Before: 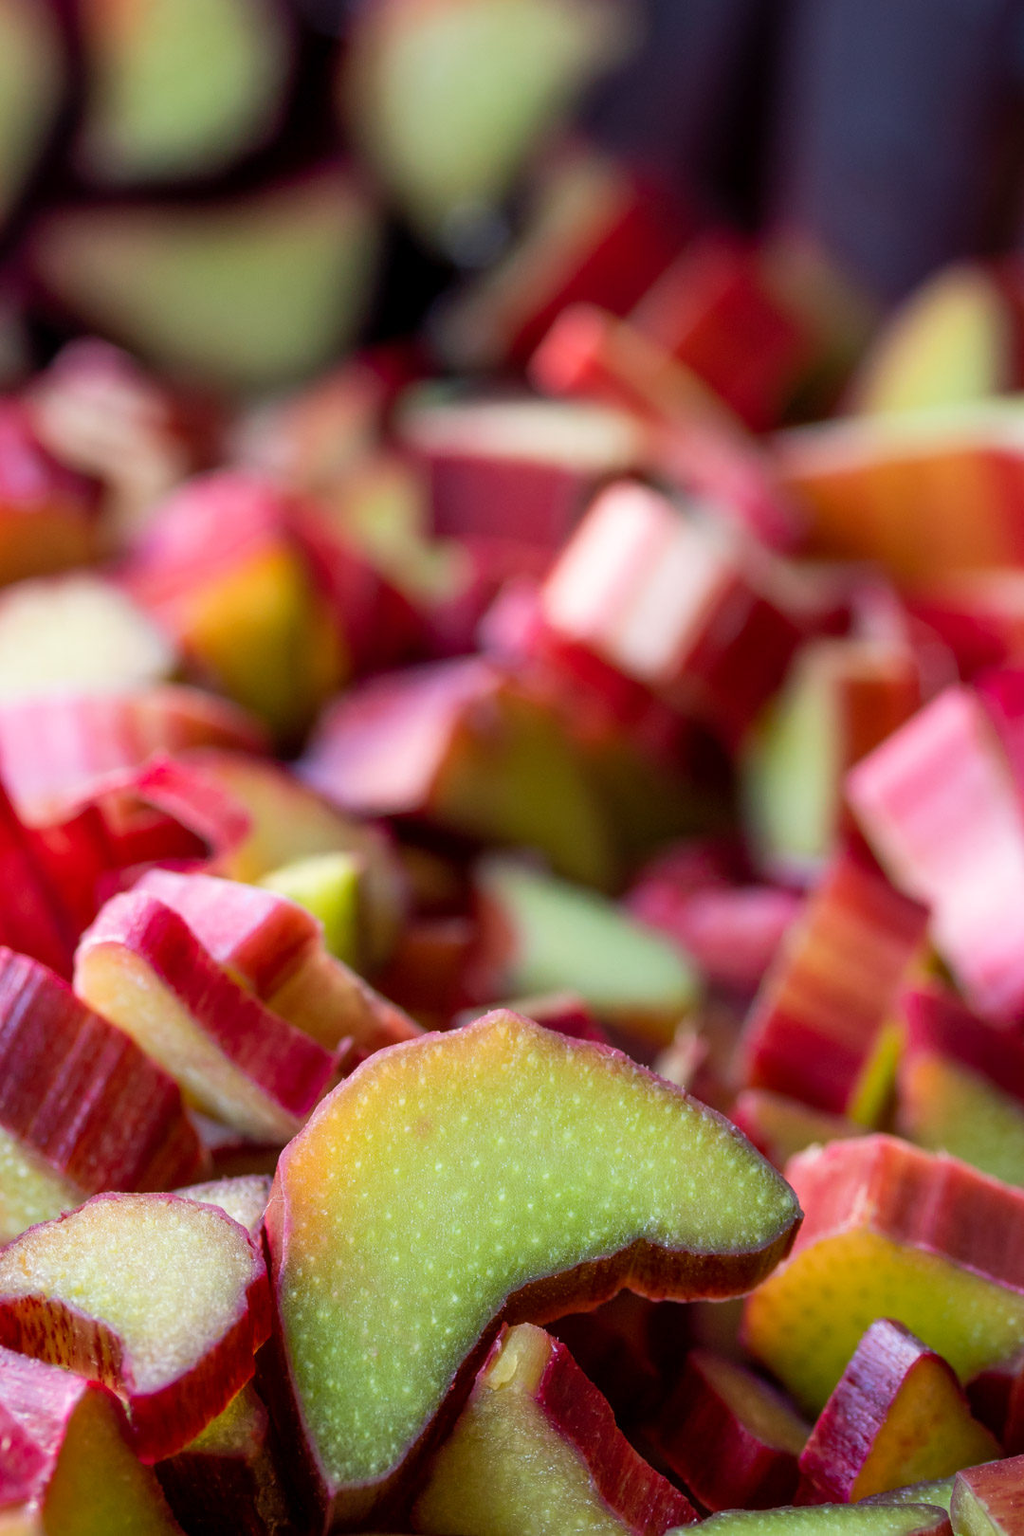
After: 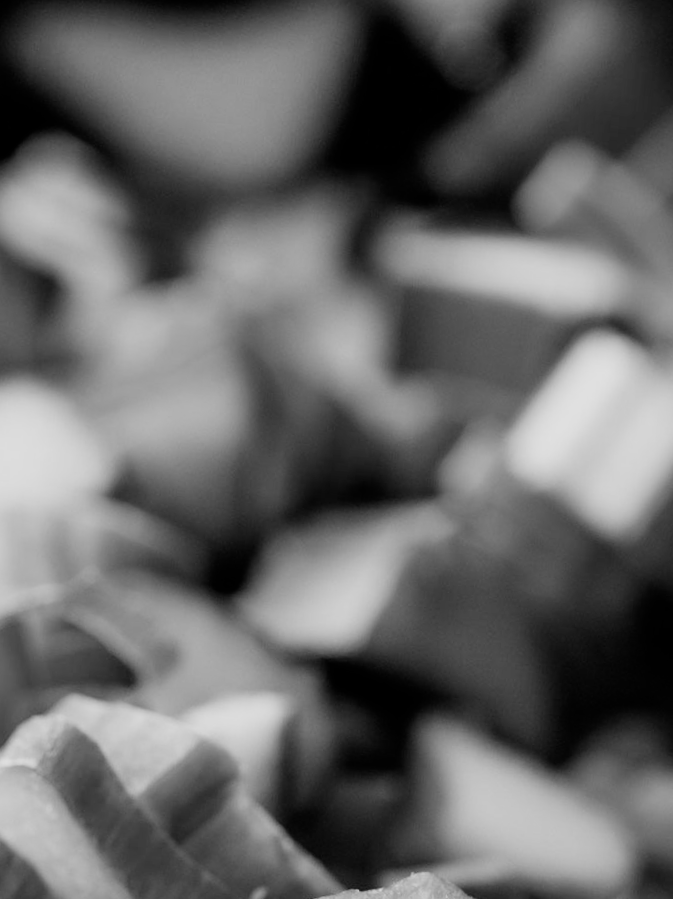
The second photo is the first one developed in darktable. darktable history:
monochrome: on, module defaults
crop and rotate: angle -4.99°, left 2.122%, top 6.945%, right 27.566%, bottom 30.519%
filmic rgb: black relative exposure -5 EV, hardness 2.88, contrast 1.3, highlights saturation mix -10%
